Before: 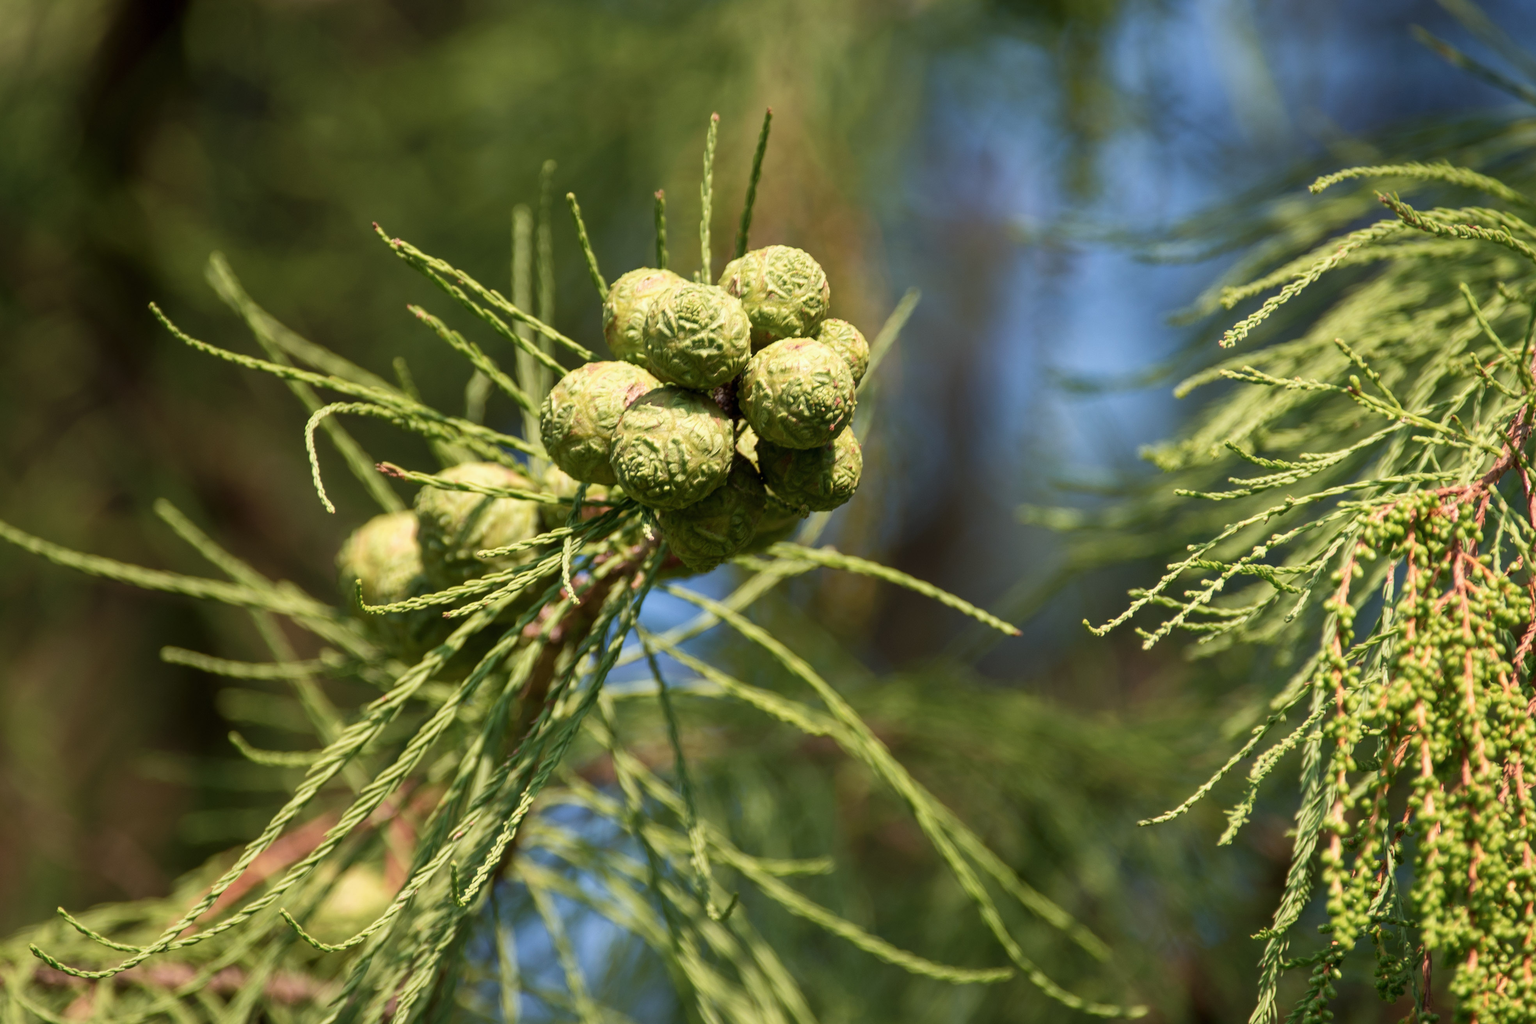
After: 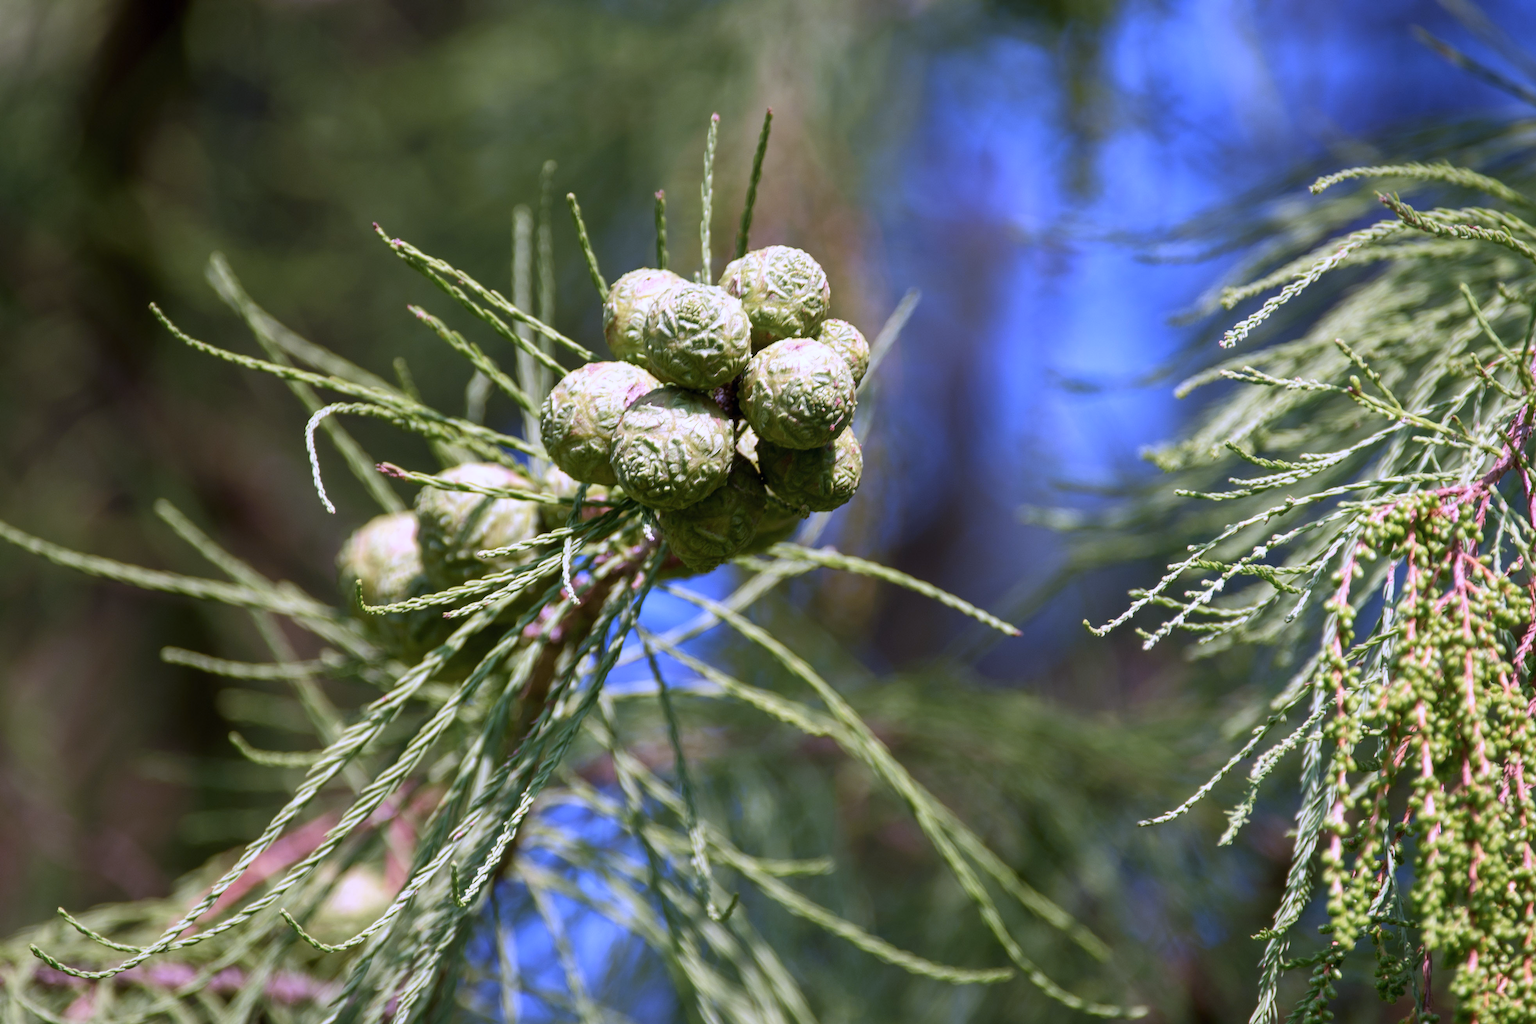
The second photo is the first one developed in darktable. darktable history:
white balance: red 0.98, blue 1.61
color balance rgb: global vibrance 1%, saturation formula JzAzBz (2021)
sharpen: radius 2.883, amount 0.868, threshold 47.523
